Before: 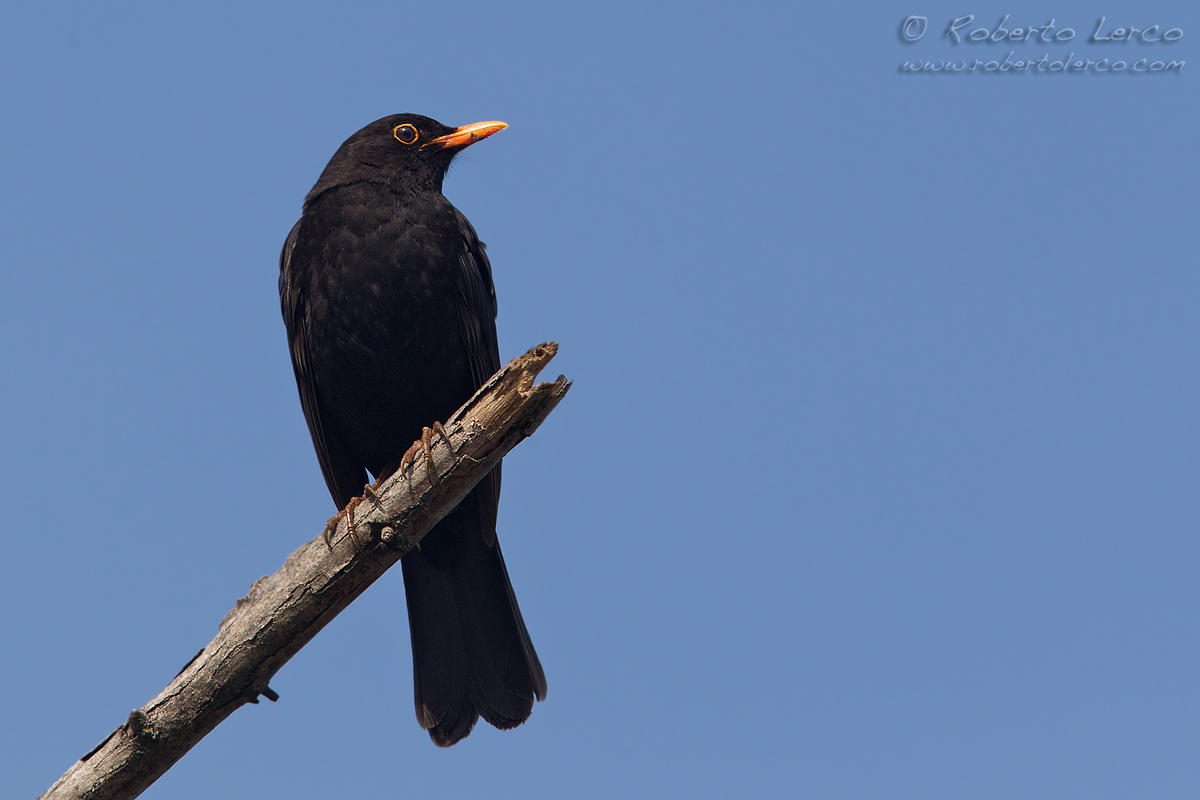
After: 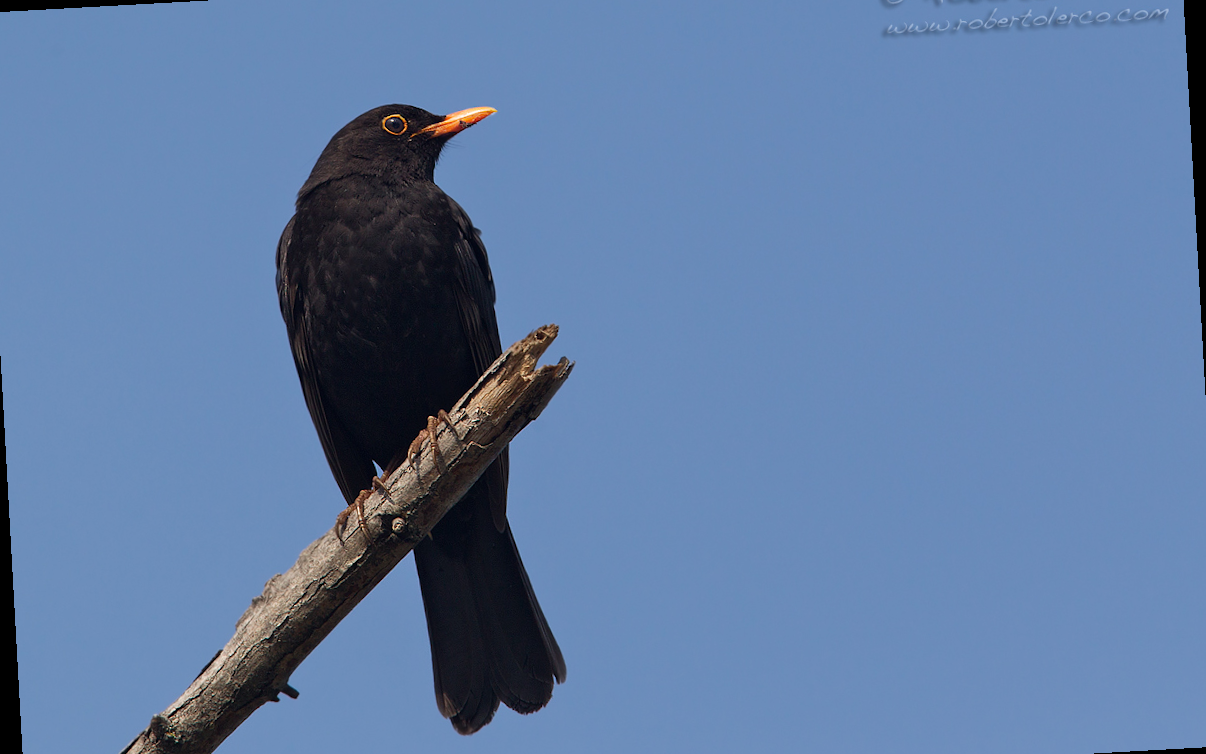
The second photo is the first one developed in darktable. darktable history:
crop: left 1.507%, top 6.147%, right 1.379%, bottom 6.637%
rotate and perspective: rotation -3.18°, automatic cropping off
